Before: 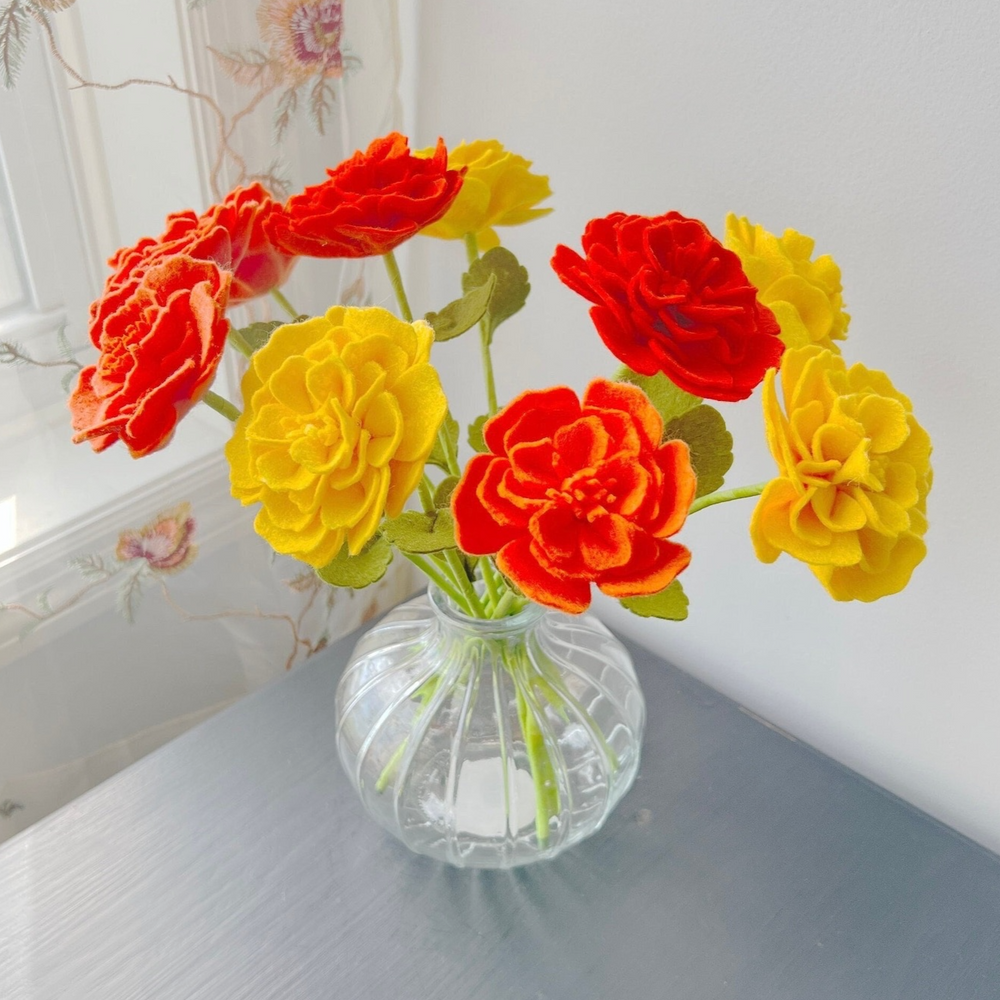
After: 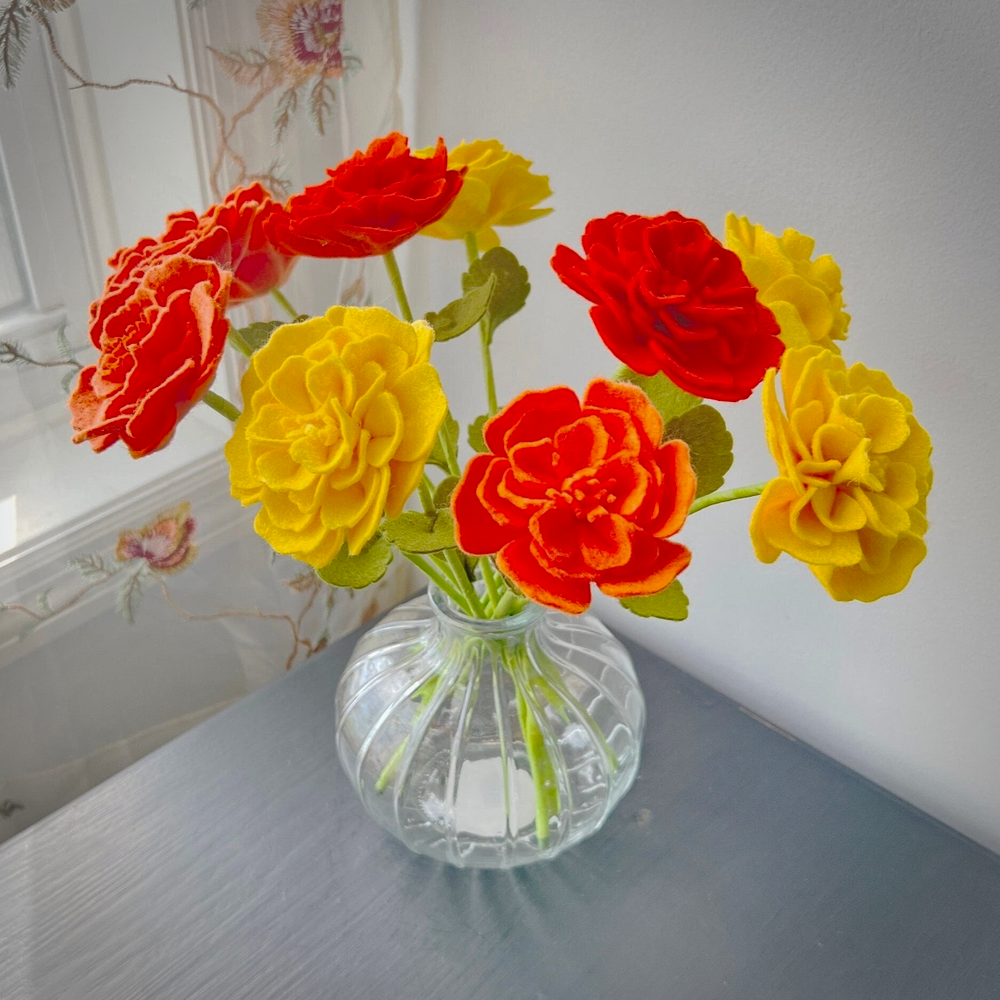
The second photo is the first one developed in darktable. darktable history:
shadows and highlights: shadows 43.78, white point adjustment -1.44, soften with gaussian
haze removal: on, module defaults
vignetting: brightness -0.415, saturation -0.306, dithering 8-bit output
